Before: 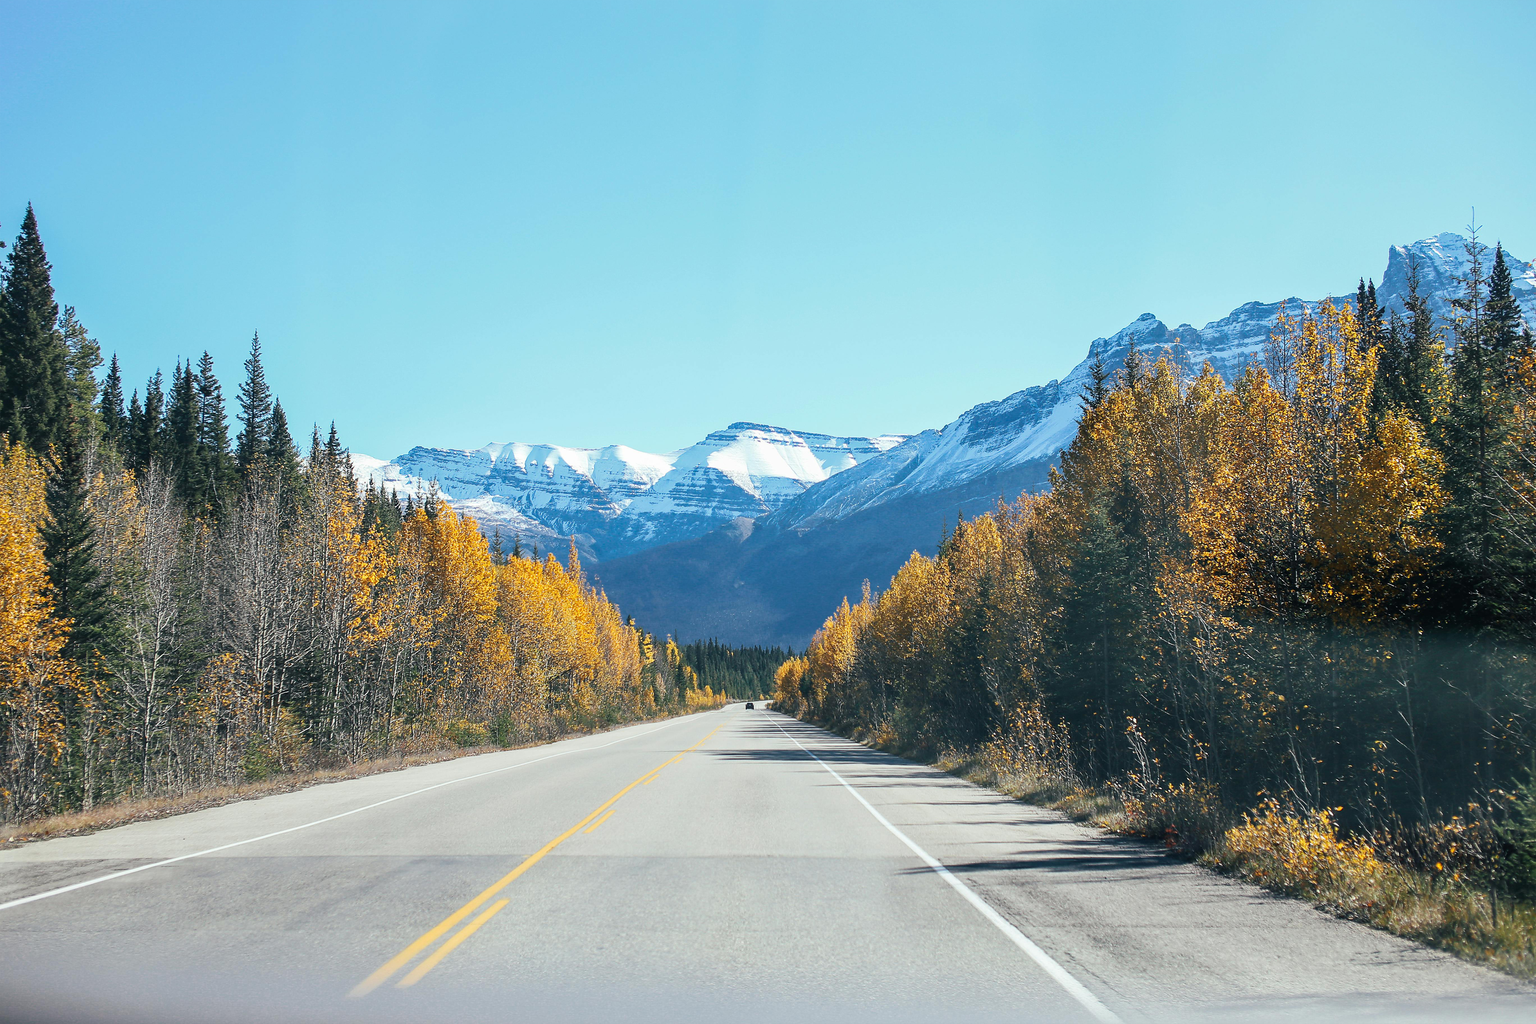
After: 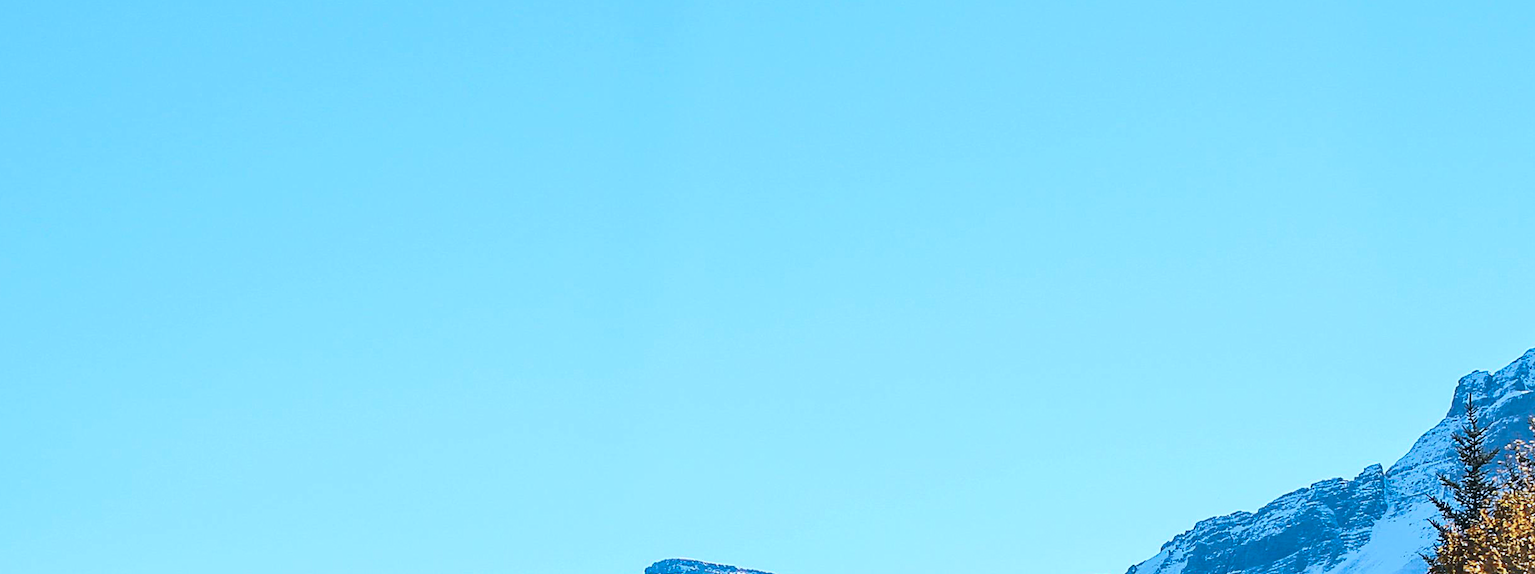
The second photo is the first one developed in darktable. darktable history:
color contrast: green-magenta contrast 0.96
crop: left 28.64%, top 16.832%, right 26.637%, bottom 58.055%
color correction: highlights a* -2.24, highlights b* -18.1
color balance rgb: saturation formula JzAzBz (2021)
